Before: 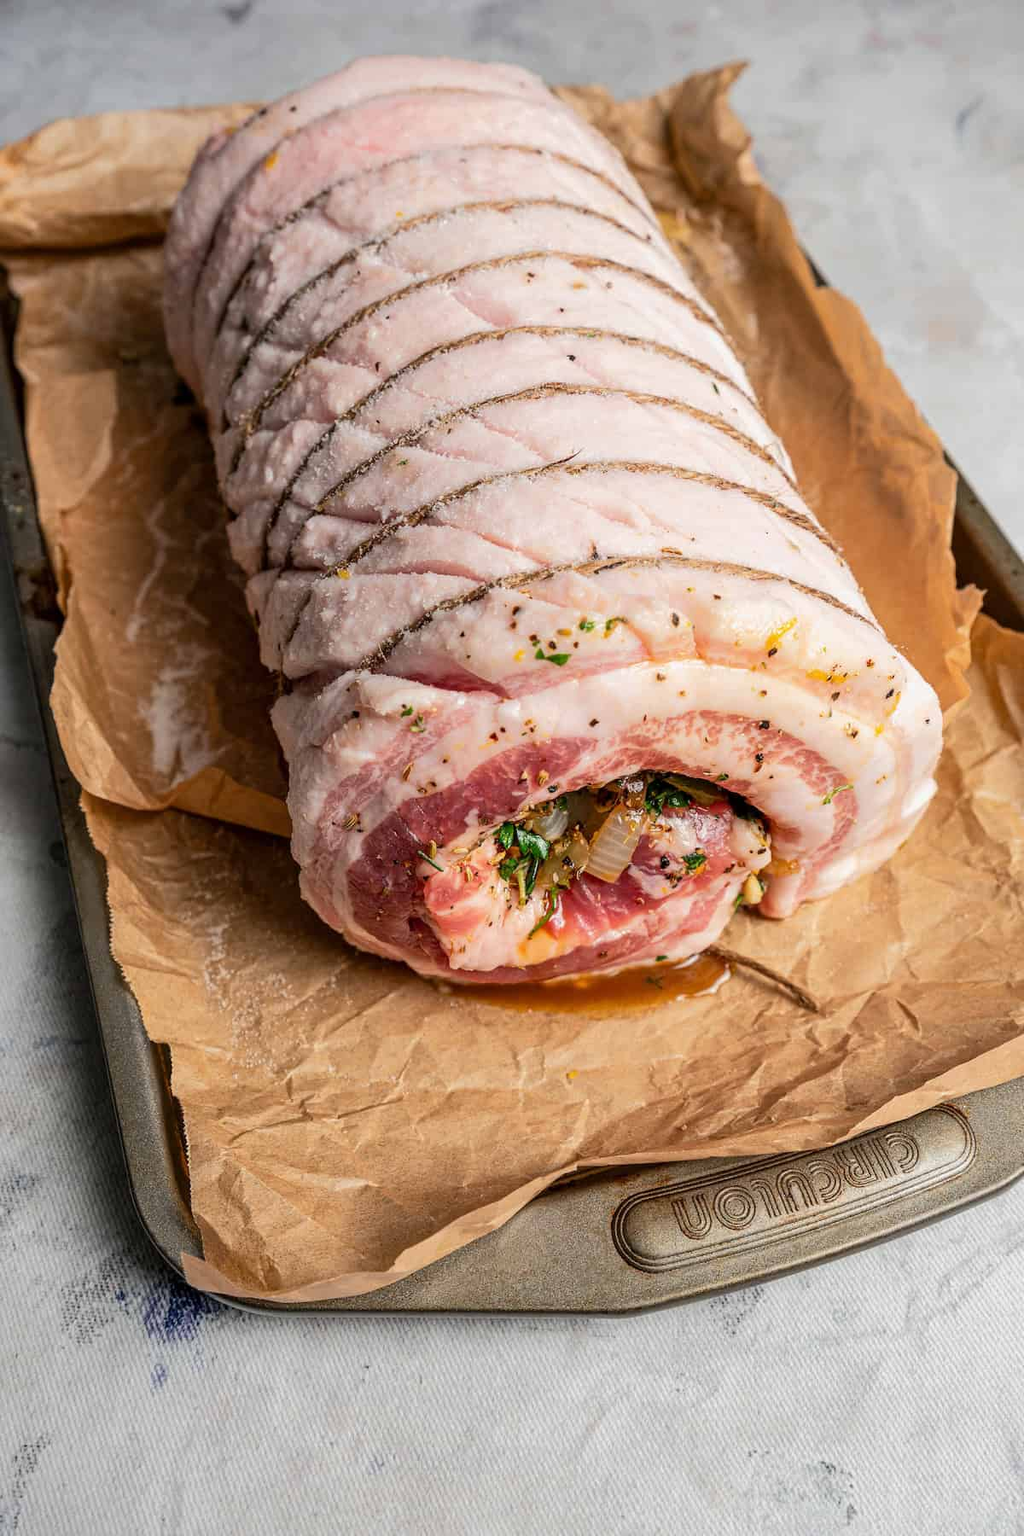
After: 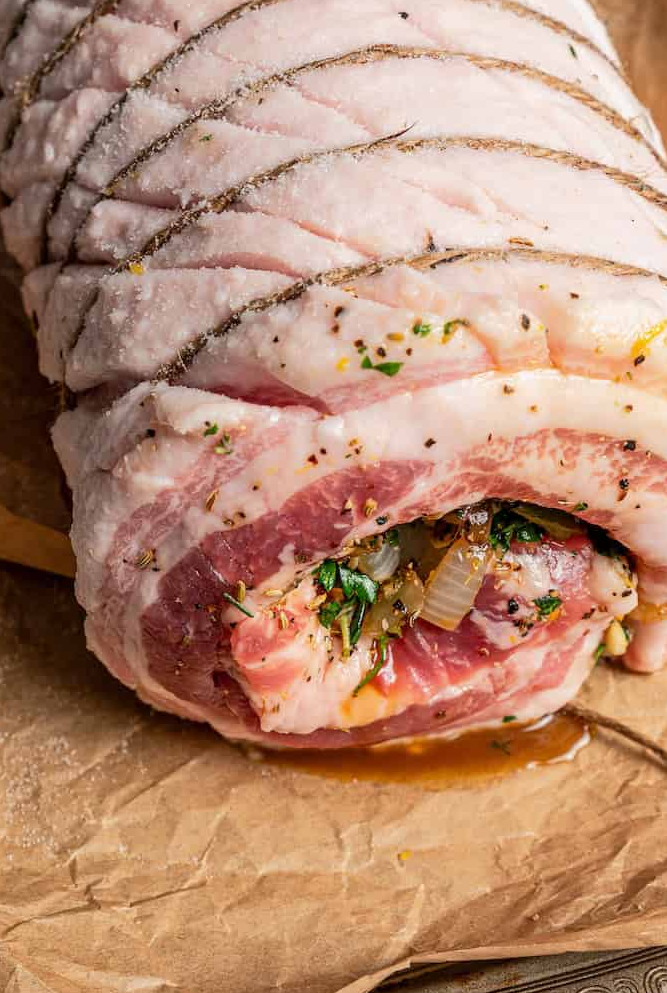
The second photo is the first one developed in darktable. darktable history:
crop and rotate: left 22.215%, top 22.453%, right 22.138%, bottom 22.351%
